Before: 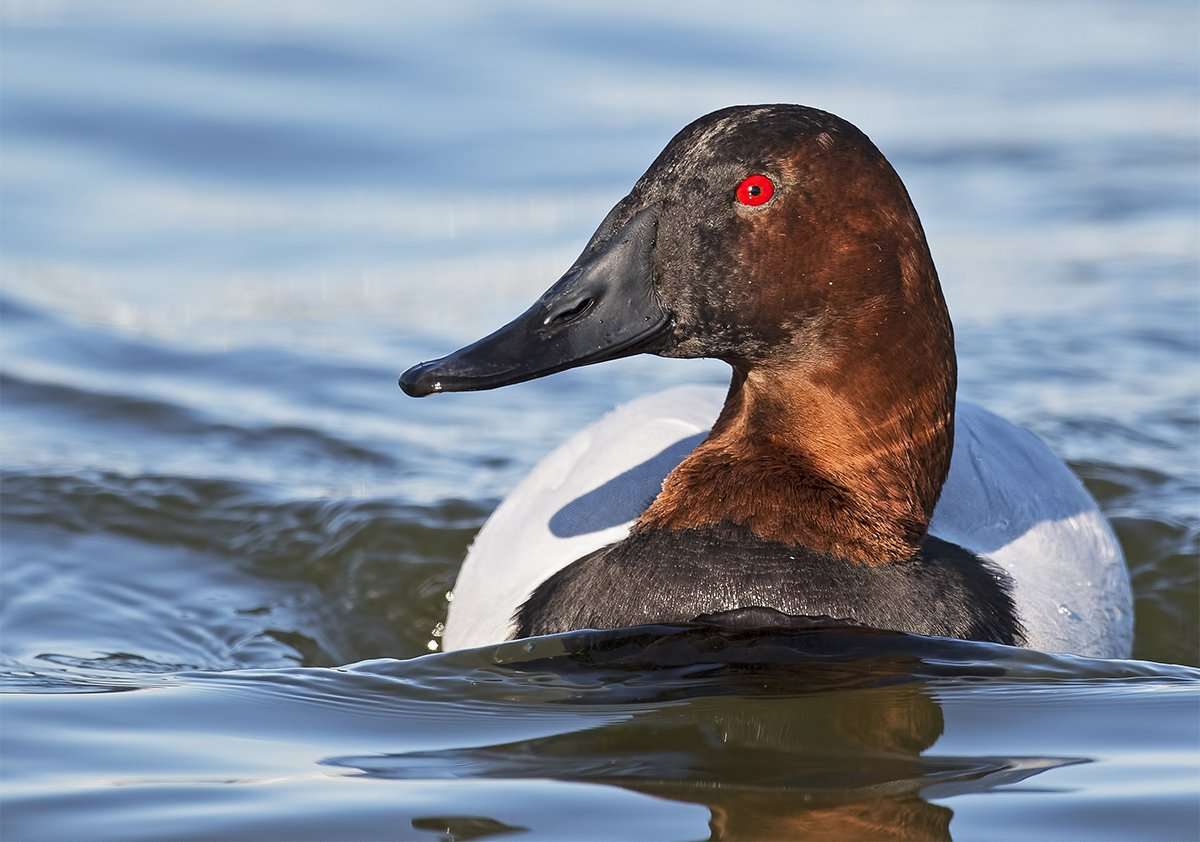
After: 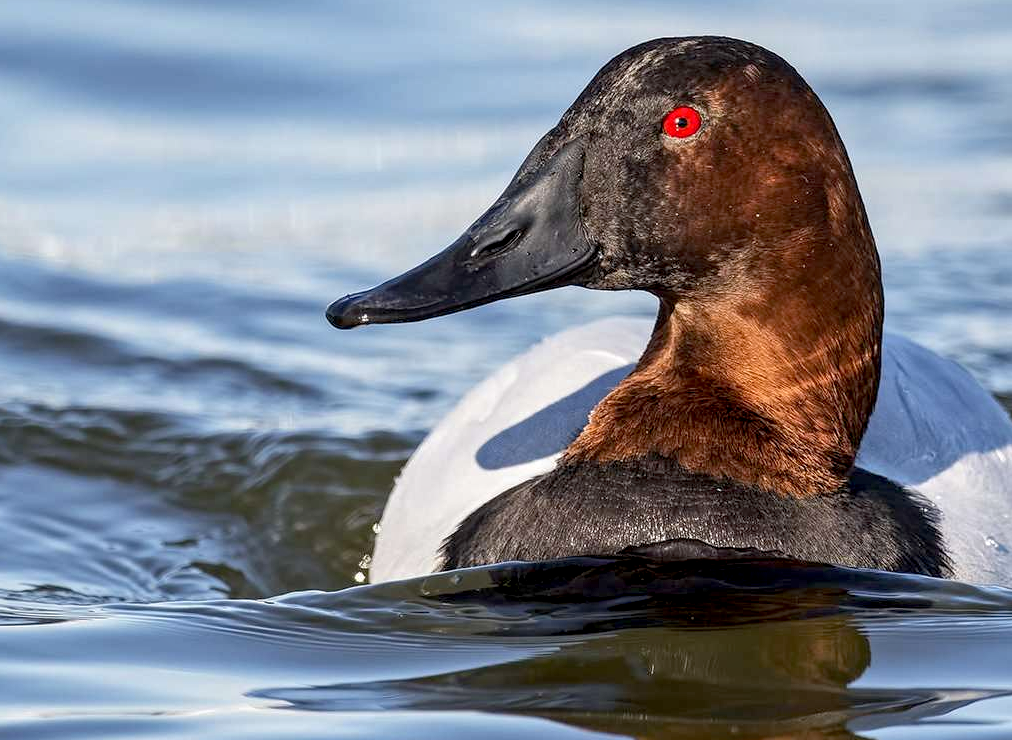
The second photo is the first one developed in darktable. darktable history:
exposure: black level correction 0.009, exposure 0.107 EV, compensate highlight preservation false
local contrast: on, module defaults
crop: left 6.084%, top 8.167%, right 9.532%, bottom 3.933%
